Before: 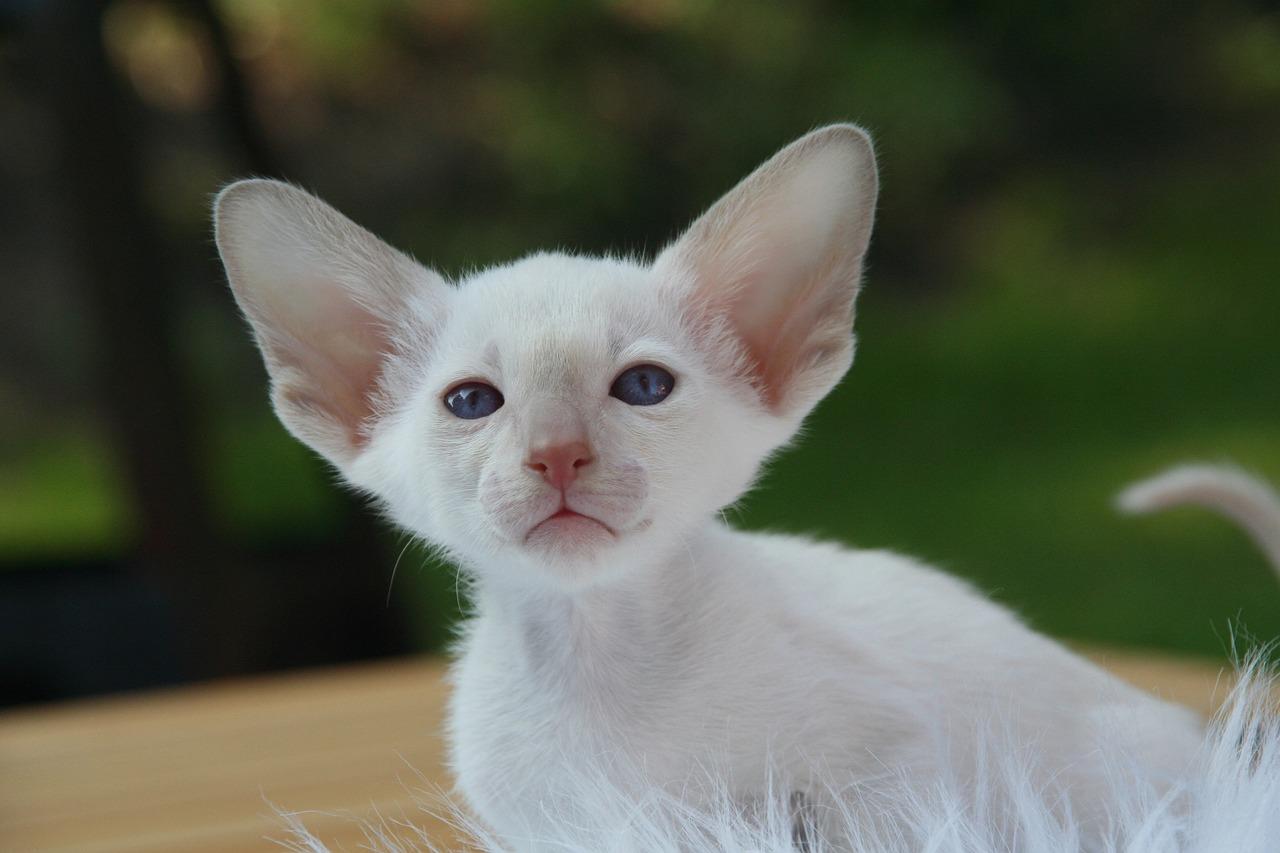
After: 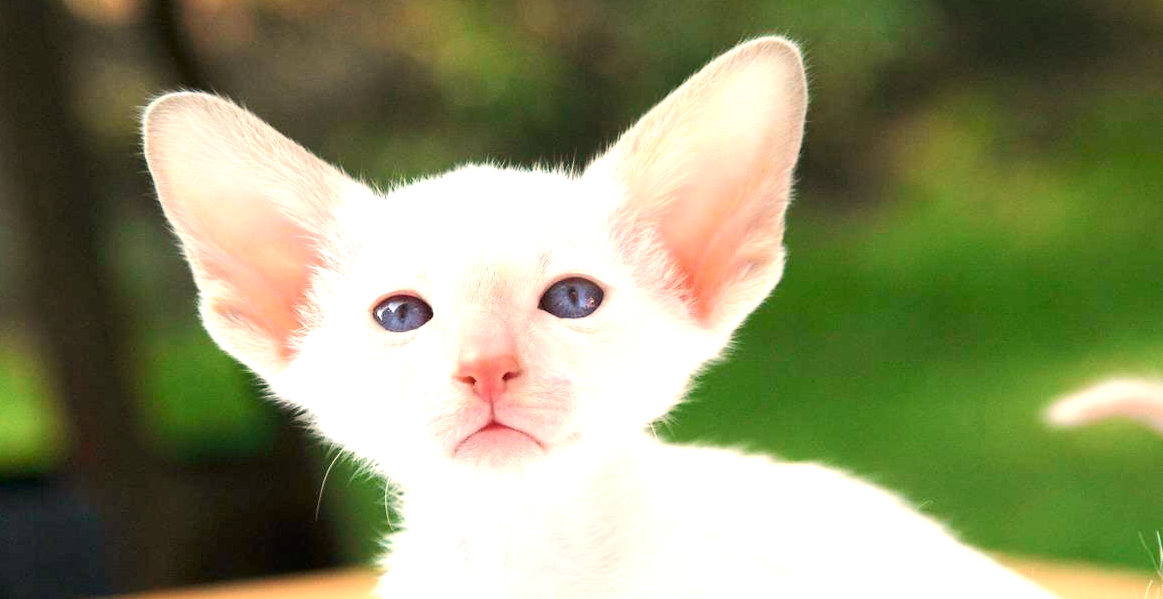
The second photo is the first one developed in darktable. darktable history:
white balance: red 1.127, blue 0.943
exposure: black level correction 0.001, exposure 1.719 EV, compensate exposure bias true, compensate highlight preservation false
rotate and perspective: crop left 0, crop top 0
tone curve: curves: ch0 [(0, 0.013) (0.054, 0.018) (0.205, 0.191) (0.289, 0.292) (0.39, 0.424) (0.493, 0.551) (0.666, 0.743) (0.795, 0.841) (1, 0.998)]; ch1 [(0, 0) (0.385, 0.343) (0.439, 0.415) (0.494, 0.495) (0.501, 0.501) (0.51, 0.509) (0.548, 0.554) (0.586, 0.601) (0.66, 0.687) (0.783, 0.804) (1, 1)]; ch2 [(0, 0) (0.304, 0.31) (0.403, 0.399) (0.441, 0.428) (0.47, 0.469) (0.498, 0.496) (0.524, 0.538) (0.566, 0.579) (0.633, 0.665) (0.7, 0.711) (1, 1)], color space Lab, independent channels, preserve colors none
crop: left 5.596%, top 10.314%, right 3.534%, bottom 19.395%
